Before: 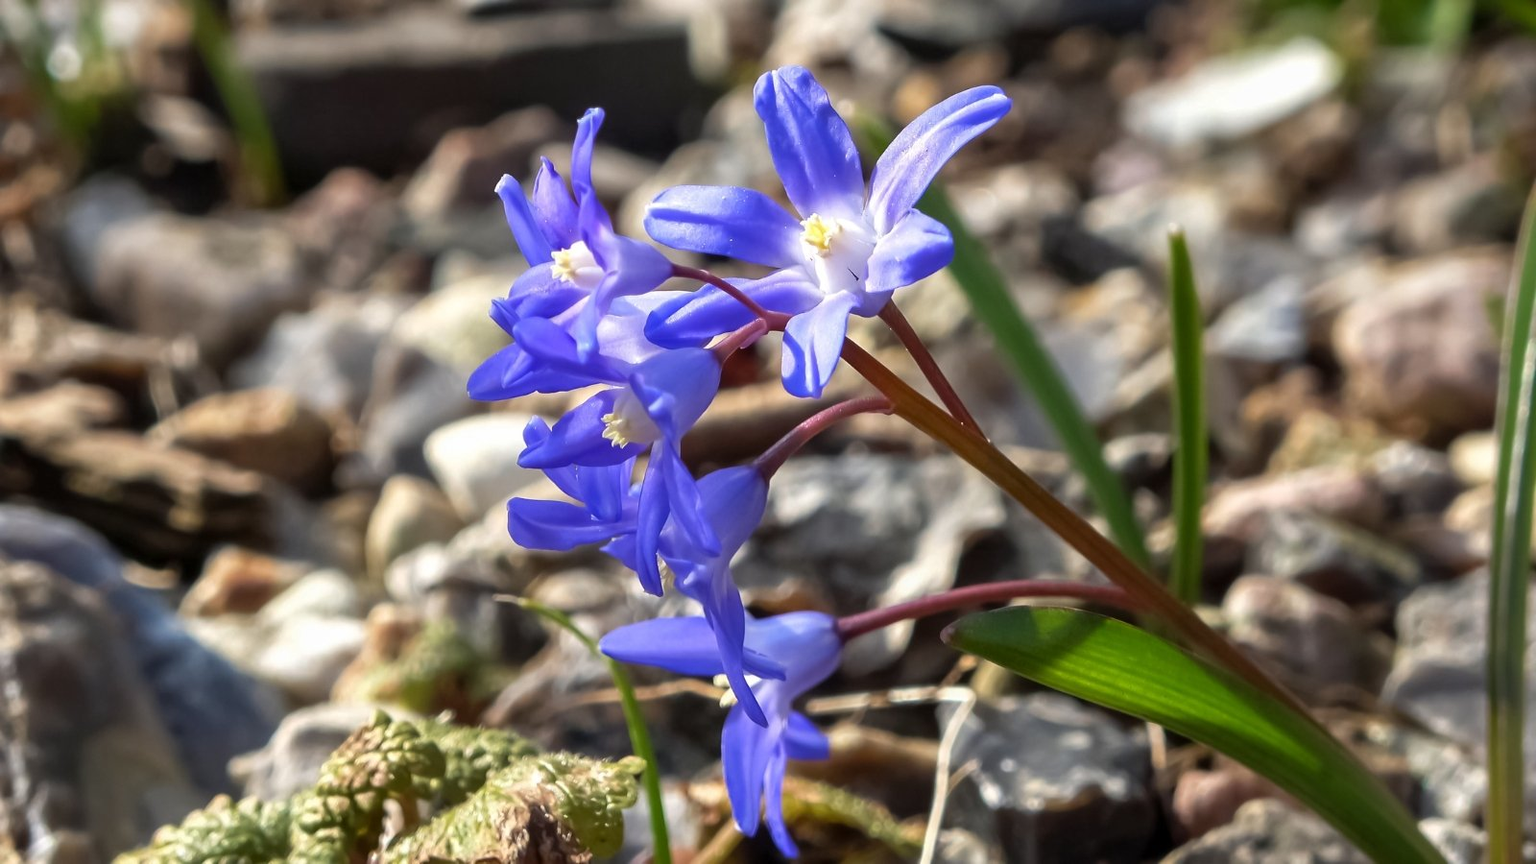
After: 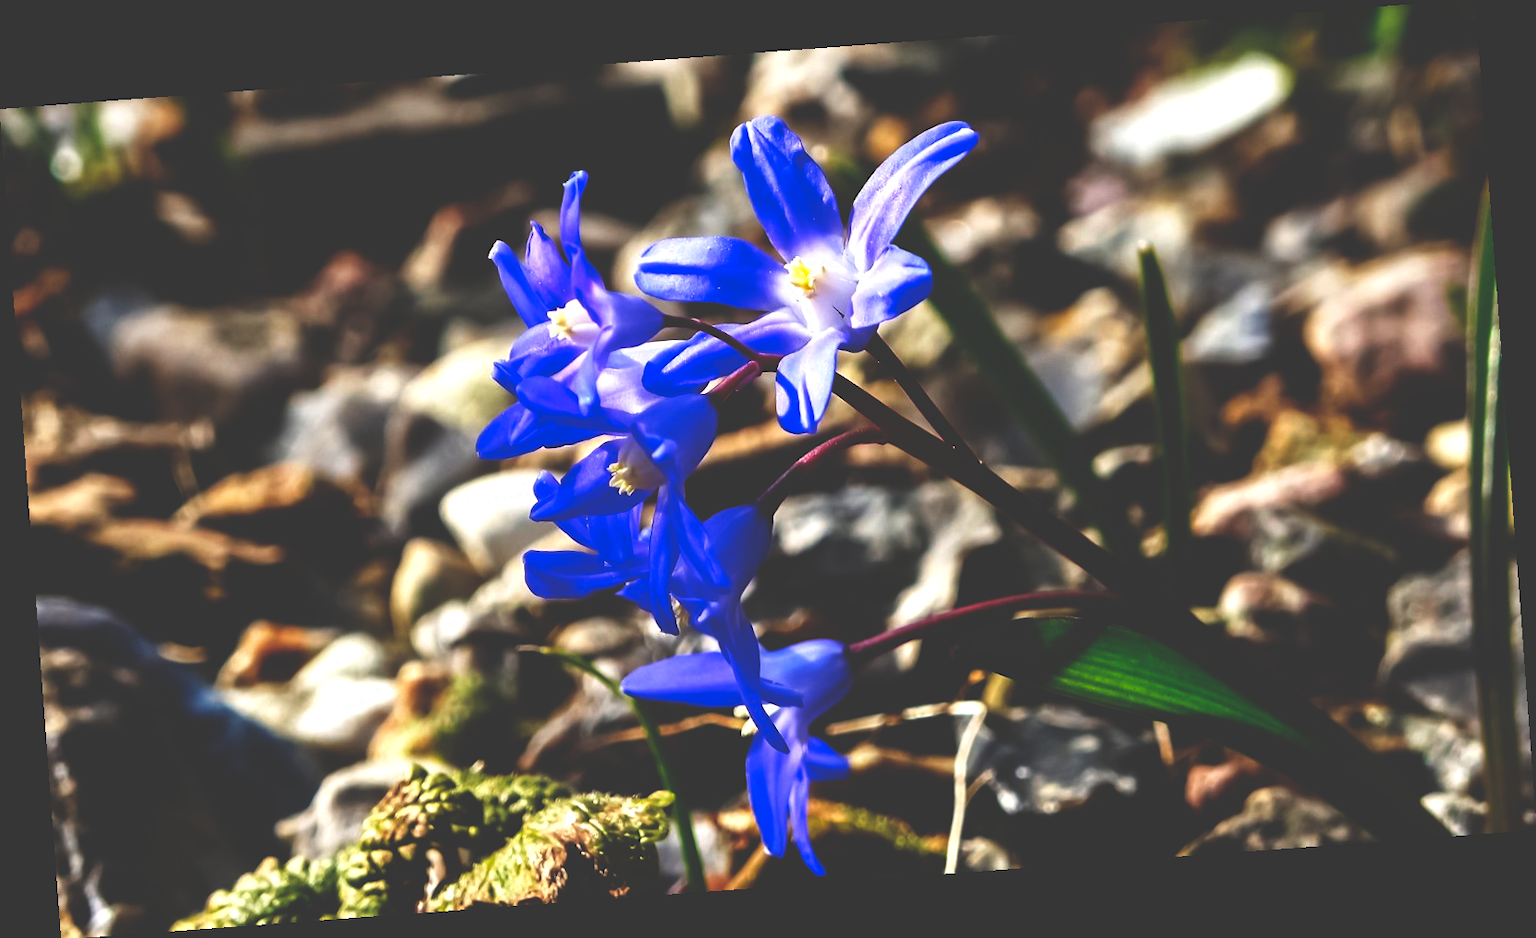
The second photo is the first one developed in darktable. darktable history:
base curve: curves: ch0 [(0, 0.036) (0.083, 0.04) (0.804, 1)], preserve colors none
rotate and perspective: rotation -4.25°, automatic cropping off
